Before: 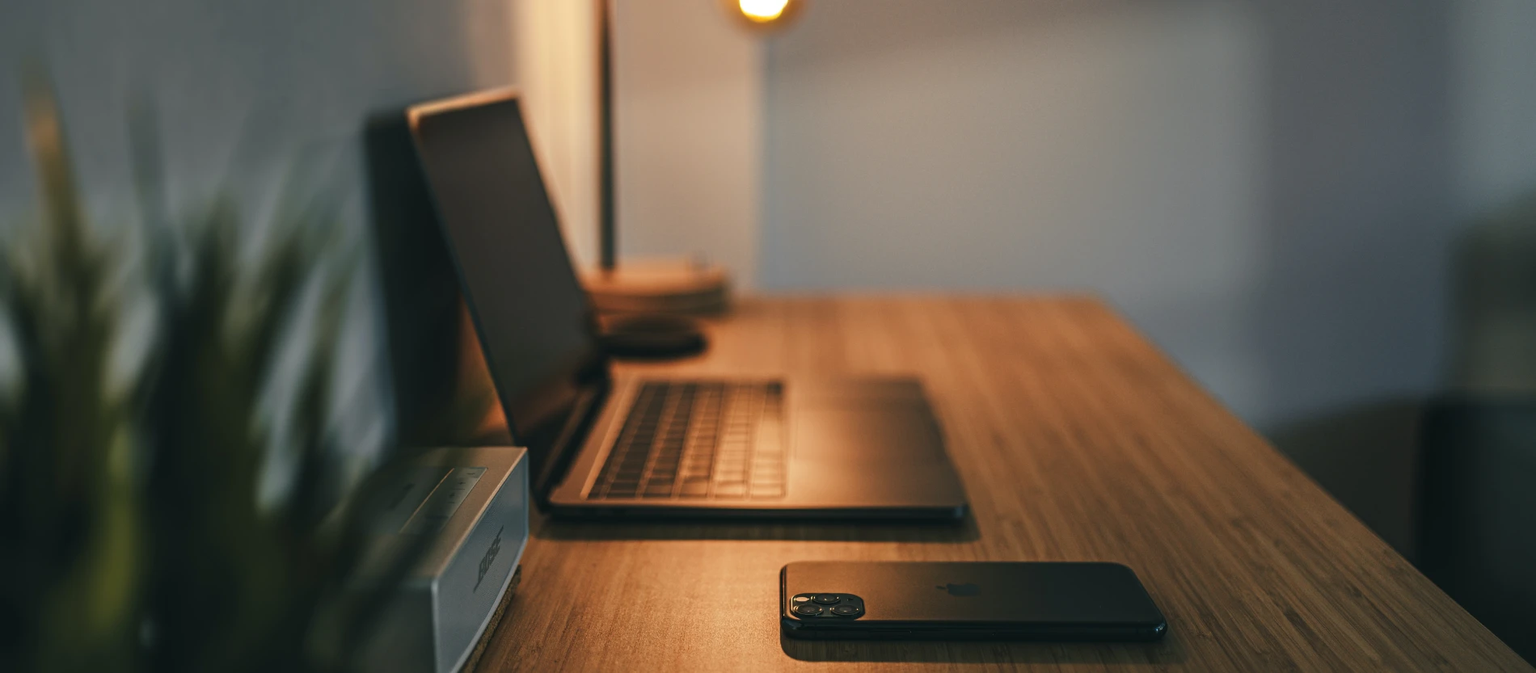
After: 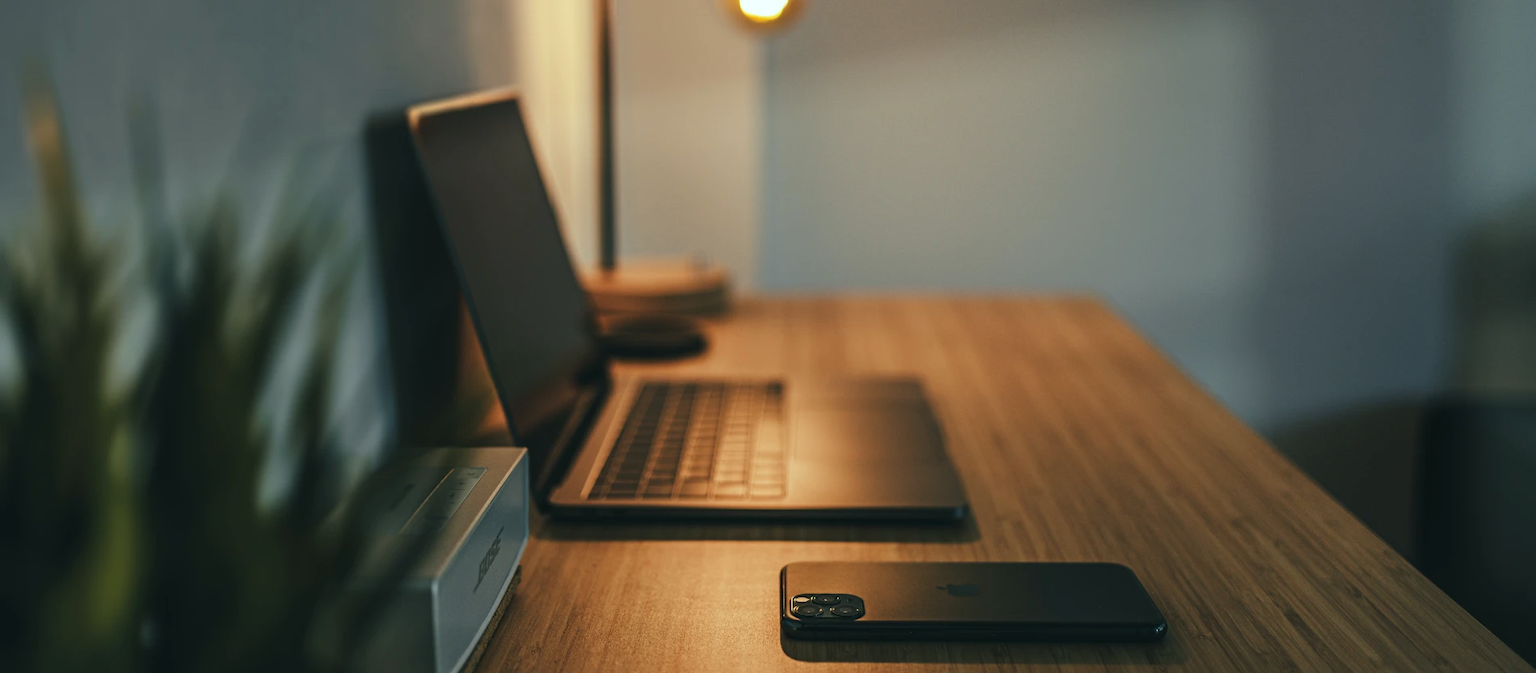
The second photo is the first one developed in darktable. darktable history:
color correction: highlights a* -6.94, highlights b* 0.601
